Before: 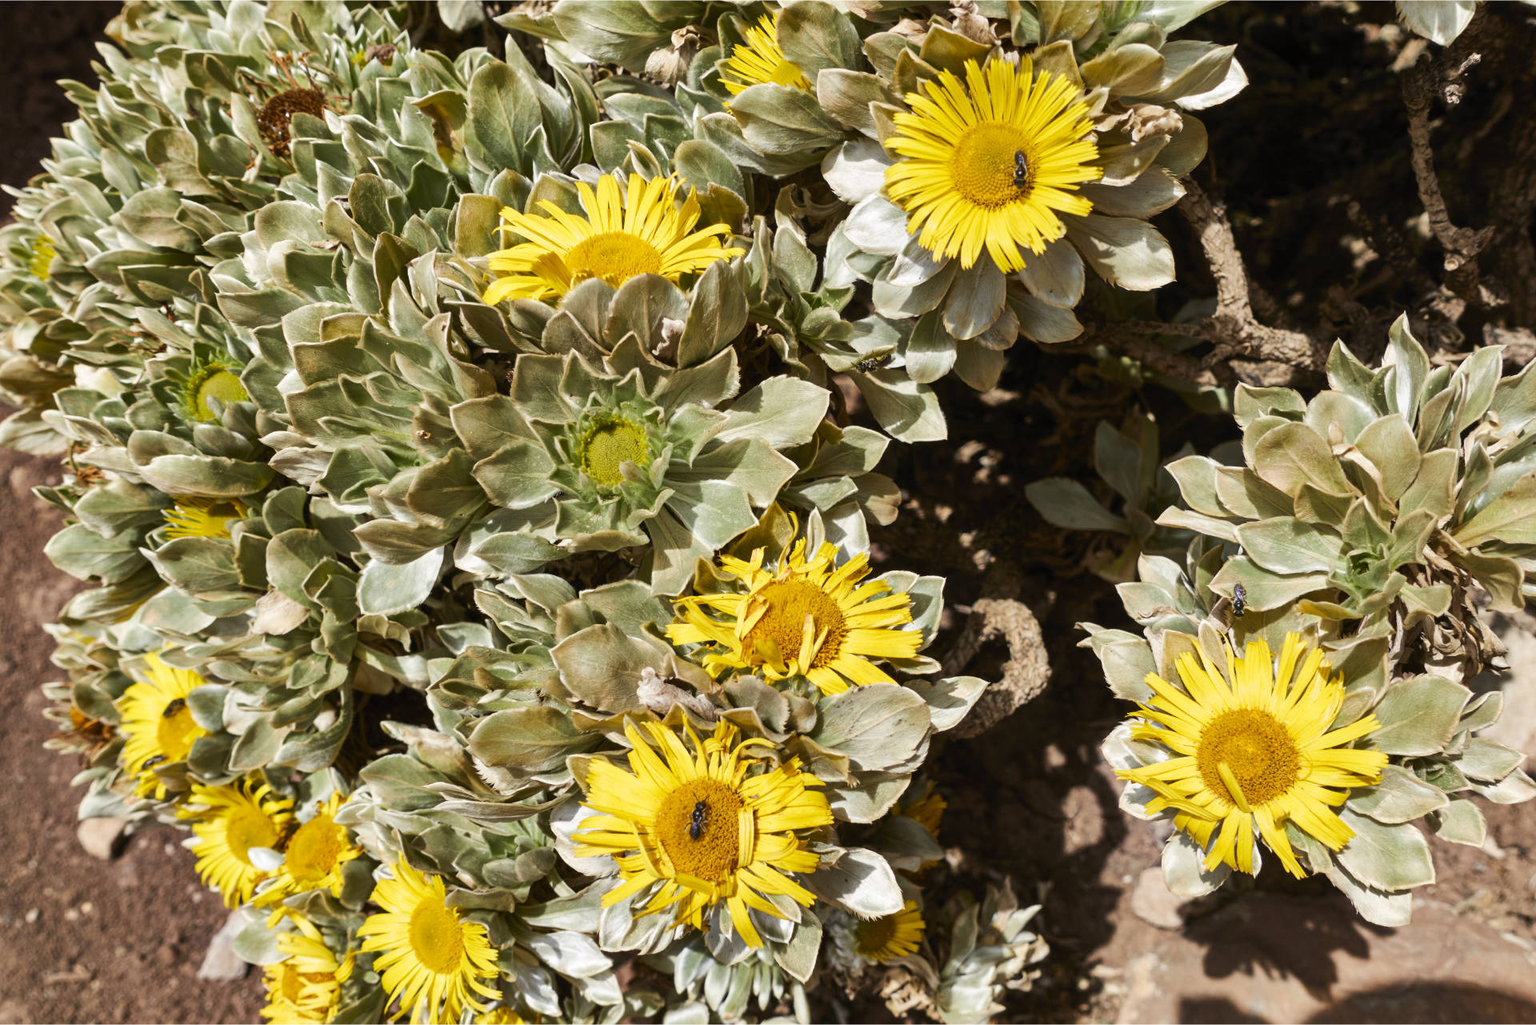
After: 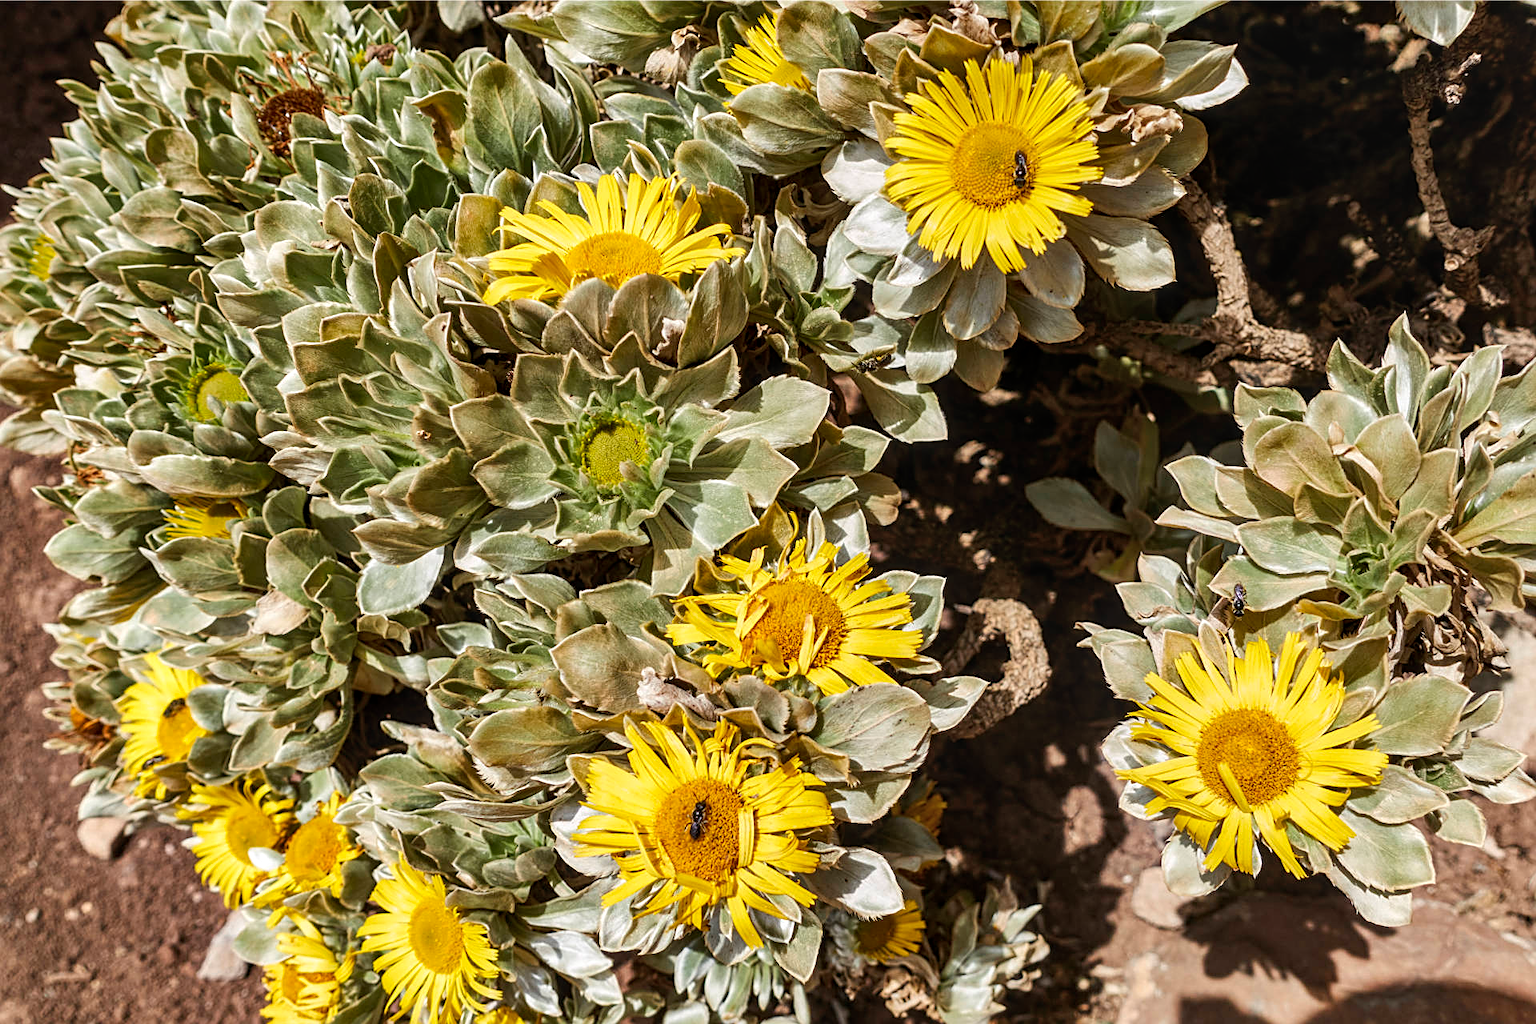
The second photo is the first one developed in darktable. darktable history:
sharpen: amount 0.491
local contrast: on, module defaults
